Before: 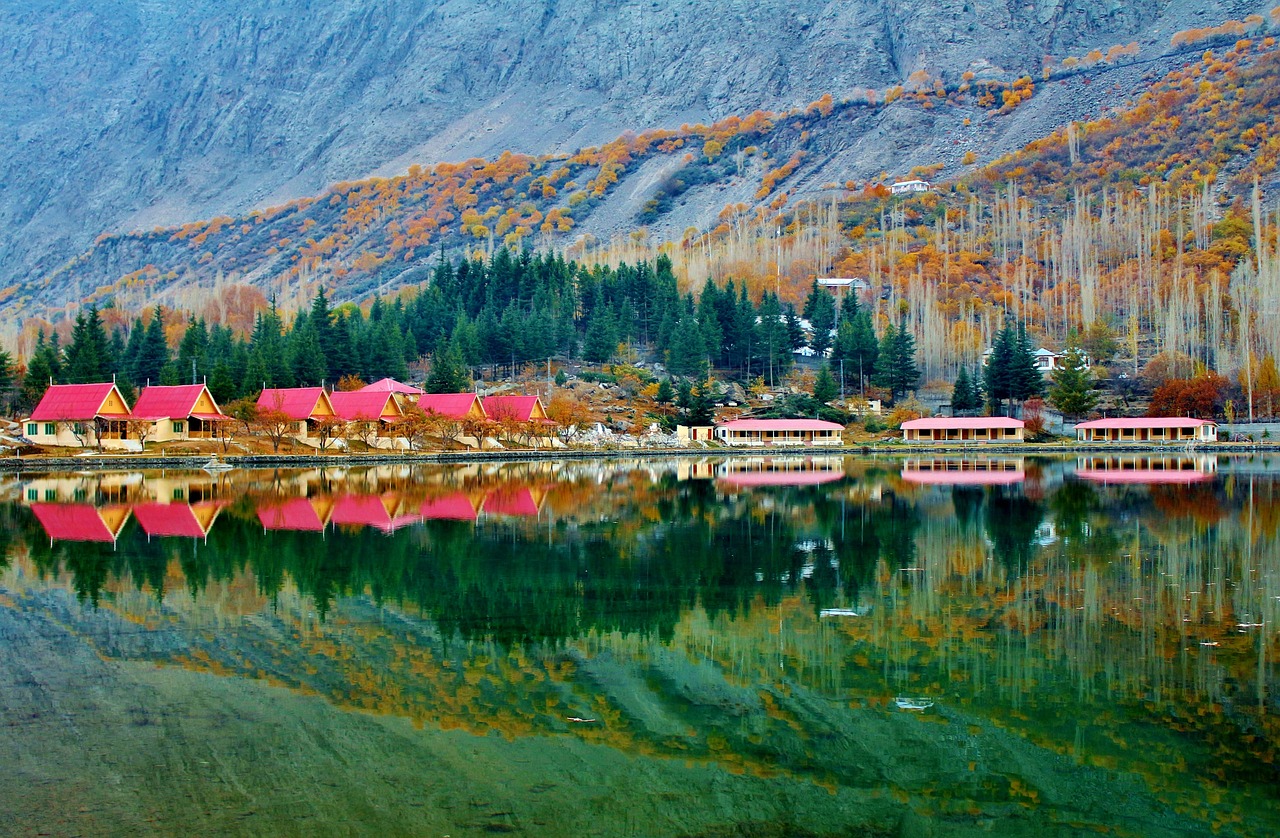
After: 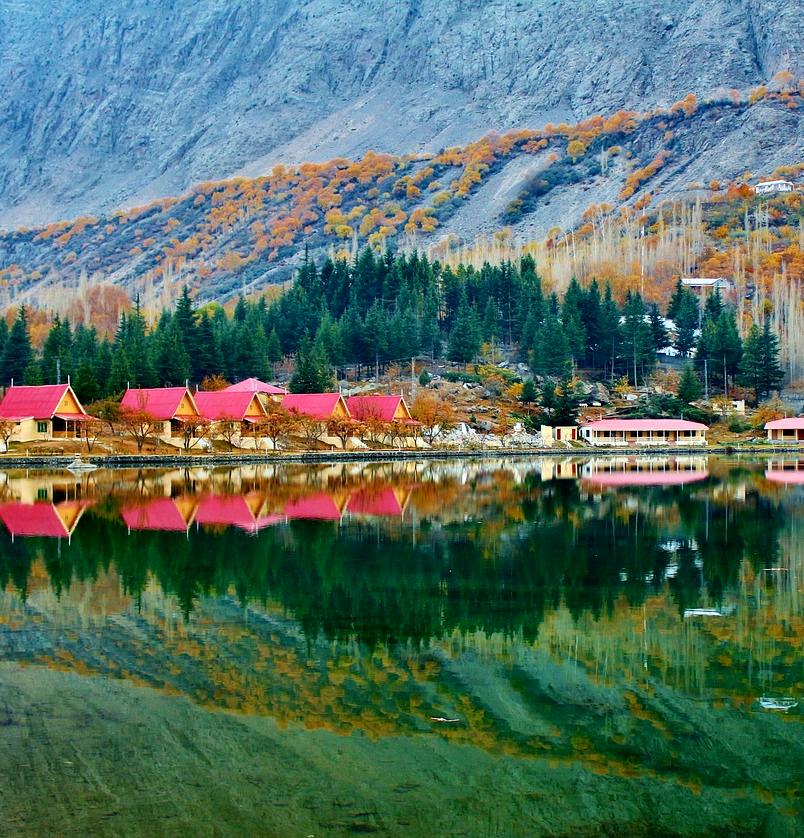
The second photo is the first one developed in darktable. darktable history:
crop: left 10.644%, right 26.528%
contrast brightness saturation: contrast 0.14
